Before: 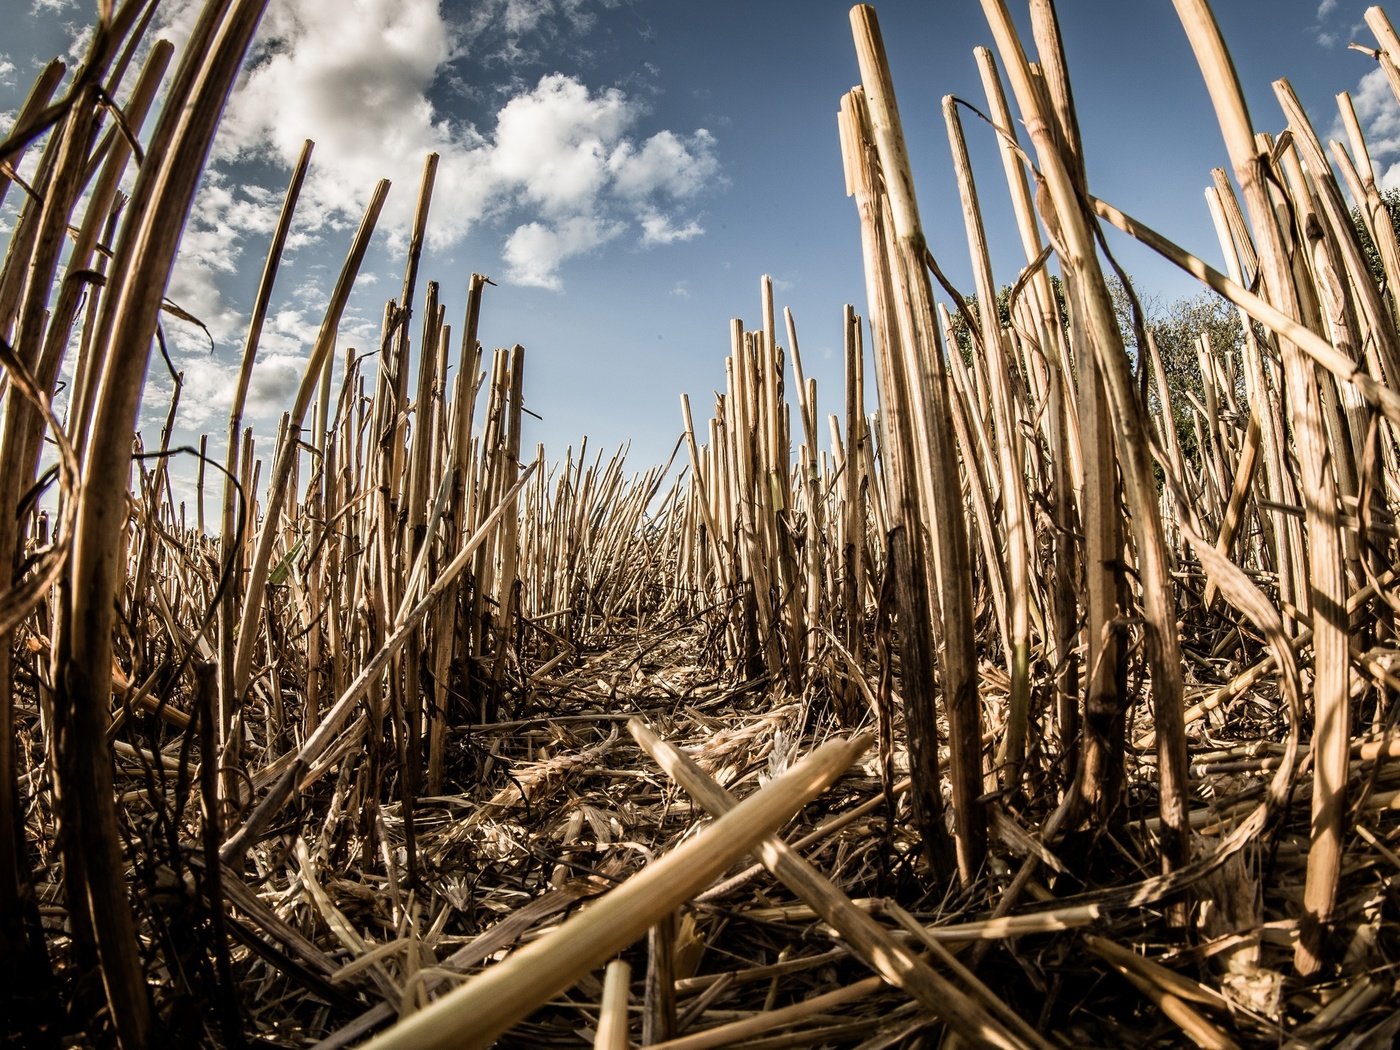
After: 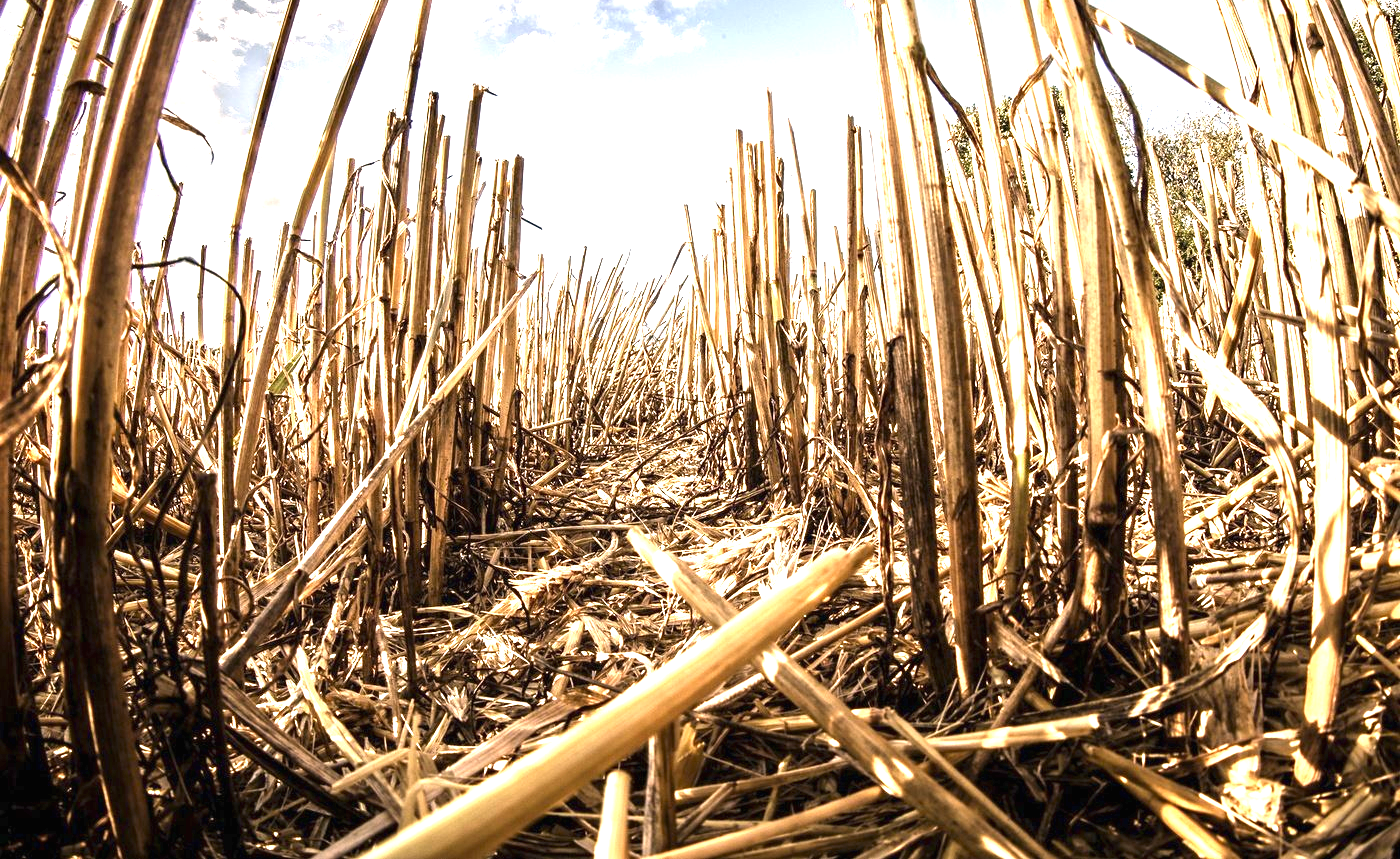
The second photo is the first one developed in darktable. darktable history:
color correction: highlights a* 5.73, highlights b* 4.71
crop and rotate: top 18.184%
exposure: black level correction 0, exposure 1.91 EV, compensate highlight preservation false
